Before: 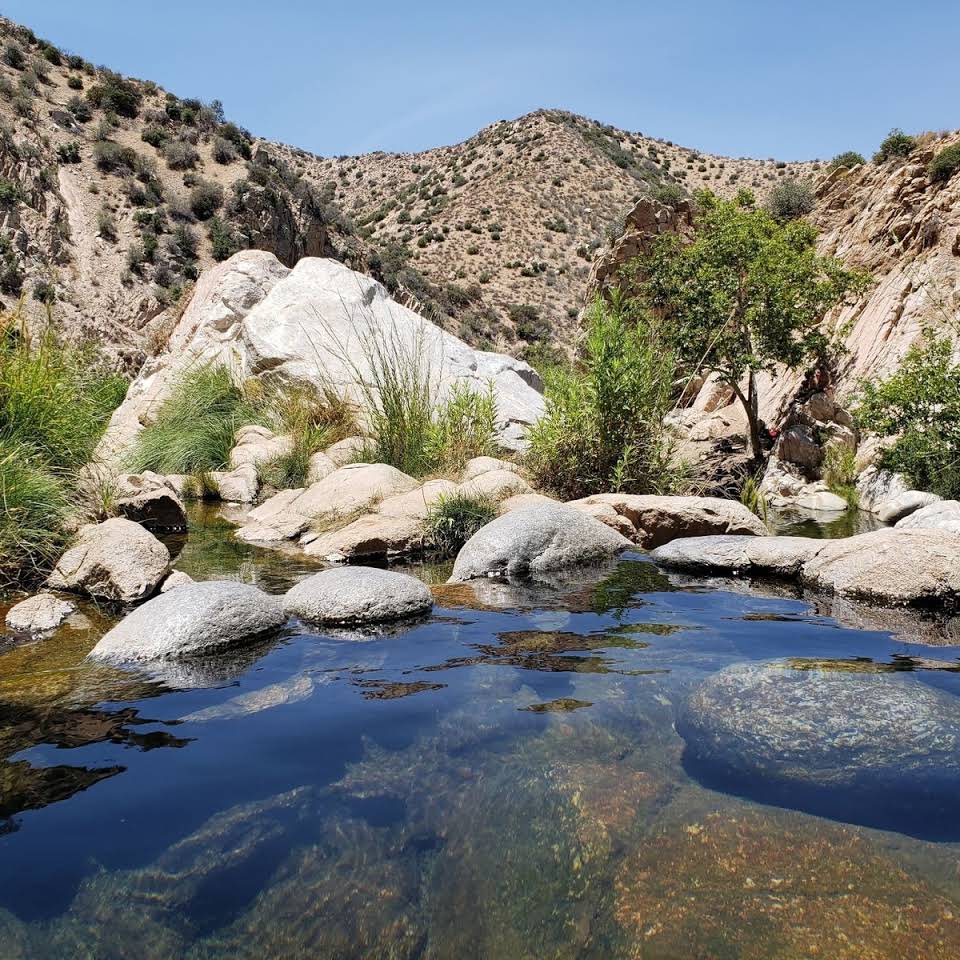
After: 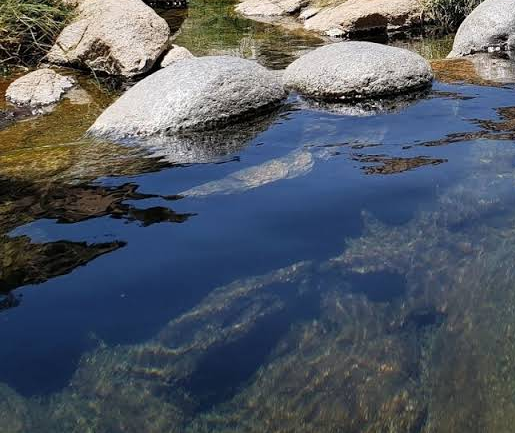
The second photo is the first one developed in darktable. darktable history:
crop and rotate: top 54.77%, right 46.317%, bottom 0.118%
